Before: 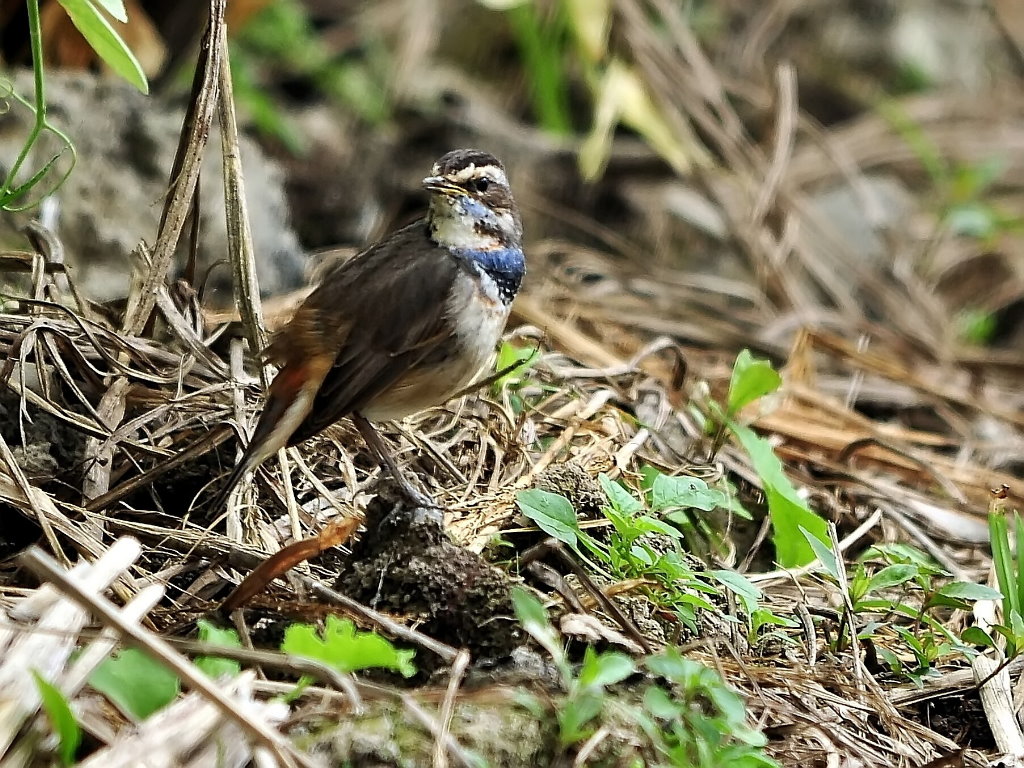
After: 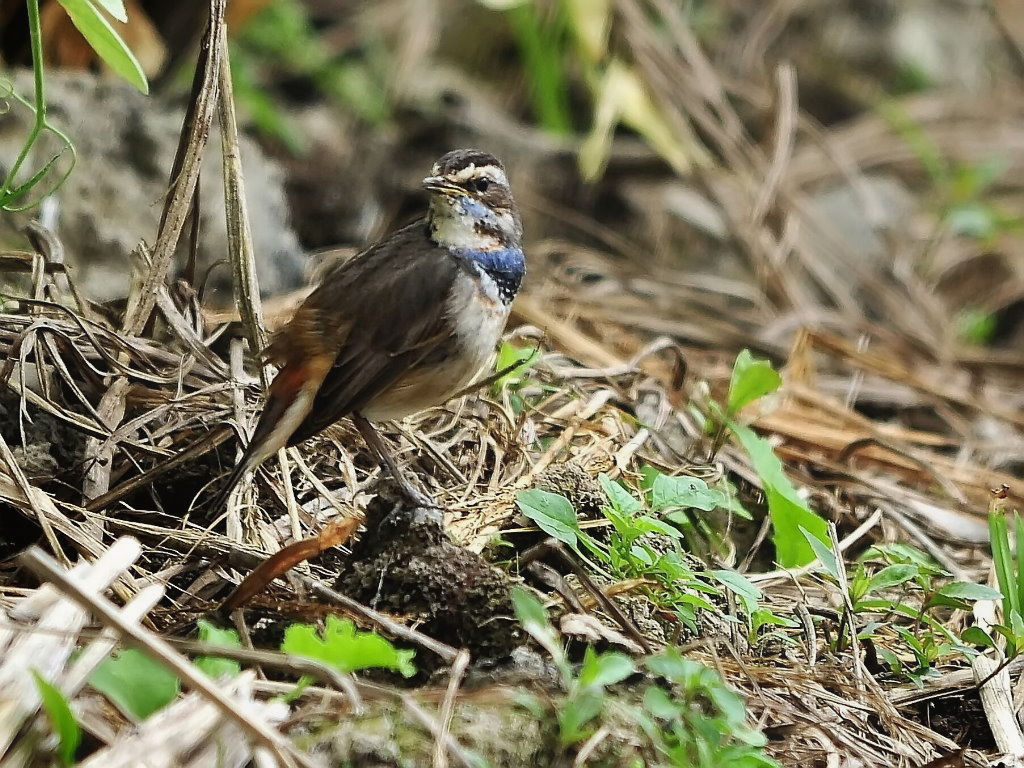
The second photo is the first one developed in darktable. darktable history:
shadows and highlights: soften with gaussian
contrast equalizer: octaves 7, y [[0.6 ×6], [0.55 ×6], [0 ×6], [0 ×6], [0 ×6]], mix -0.312
